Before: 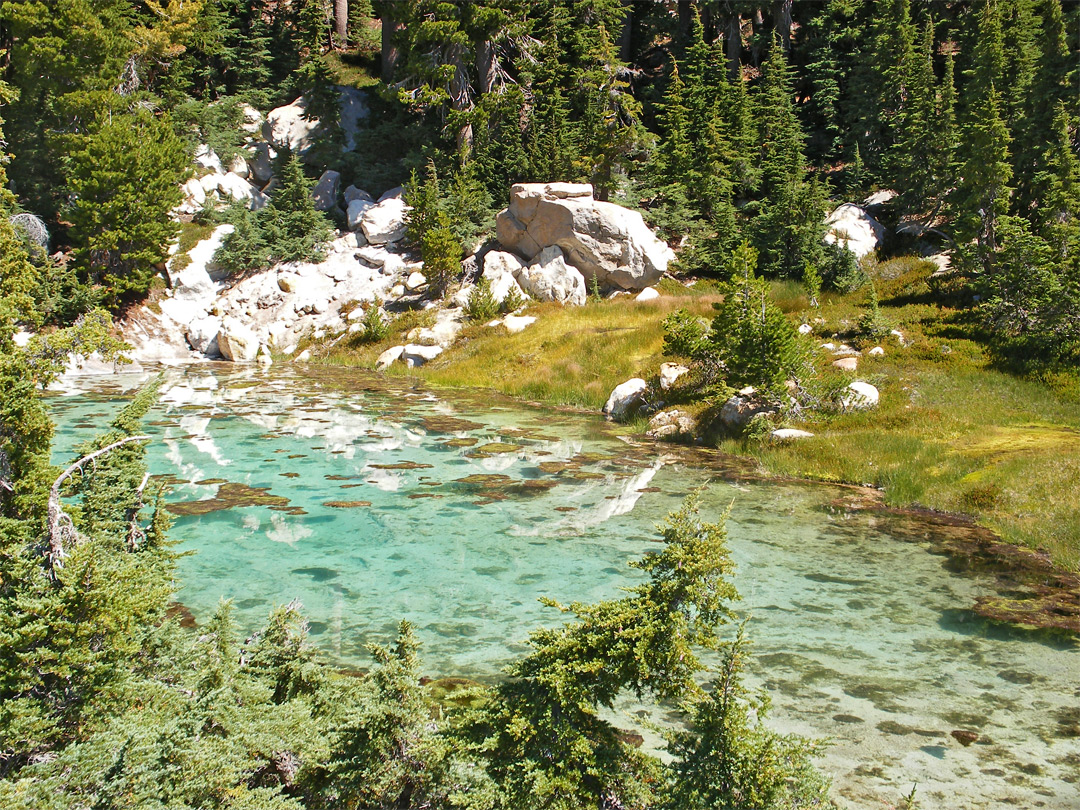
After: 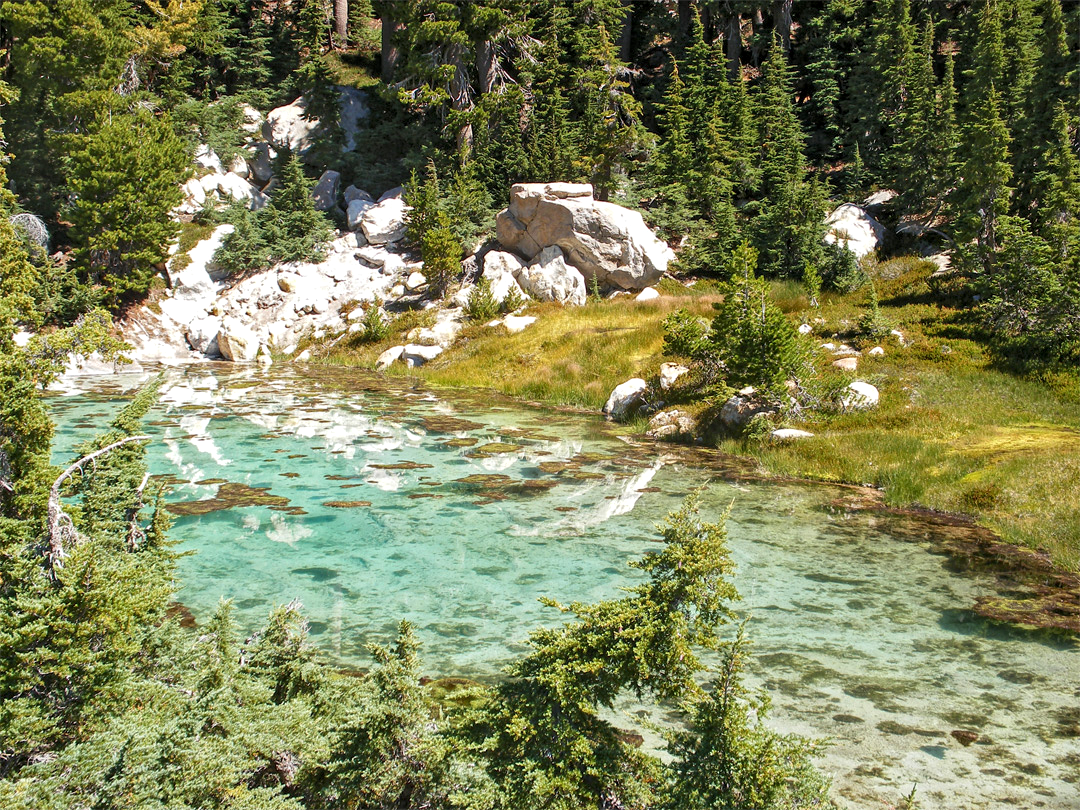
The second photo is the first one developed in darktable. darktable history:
local contrast: highlights 96%, shadows 87%, detail 160%, midtone range 0.2
